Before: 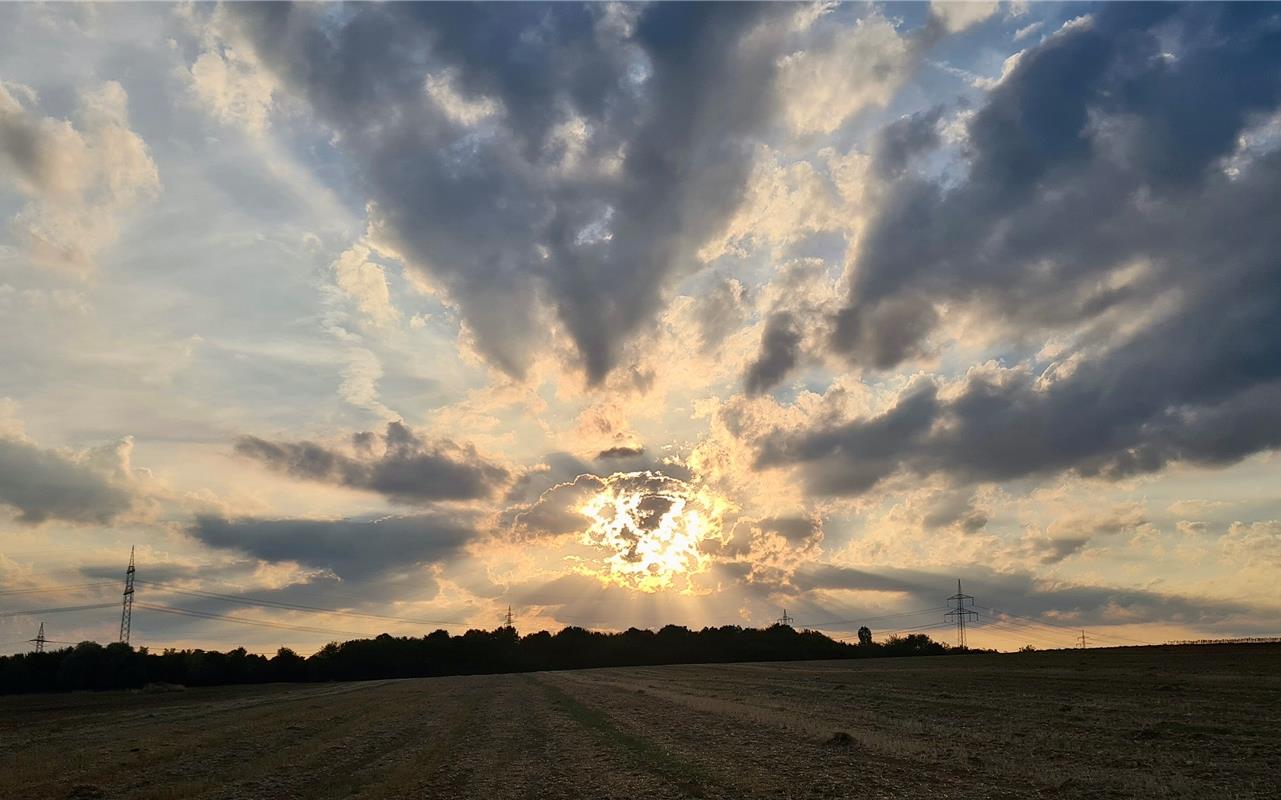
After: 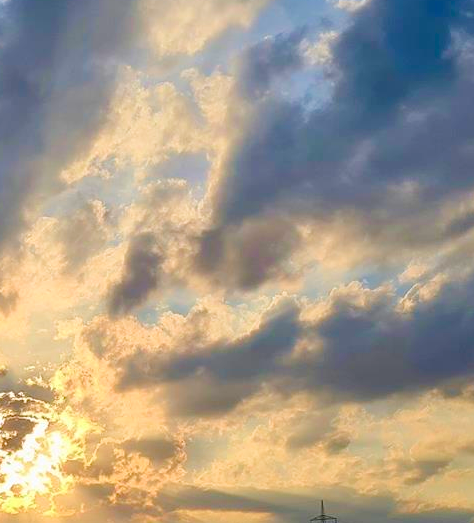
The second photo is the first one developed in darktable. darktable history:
color balance rgb: perceptual saturation grading › global saturation 20%, perceptual saturation grading › highlights -25.365%, perceptual saturation grading › shadows 49.746%, perceptual brilliance grading › mid-tones 10.607%, perceptual brilliance grading › shadows 15.7%, global vibrance 15.084%
crop and rotate: left 49.781%, top 10.106%, right 13.164%, bottom 24.48%
velvia: on, module defaults
contrast brightness saturation: contrast 0.036, saturation 0.156
